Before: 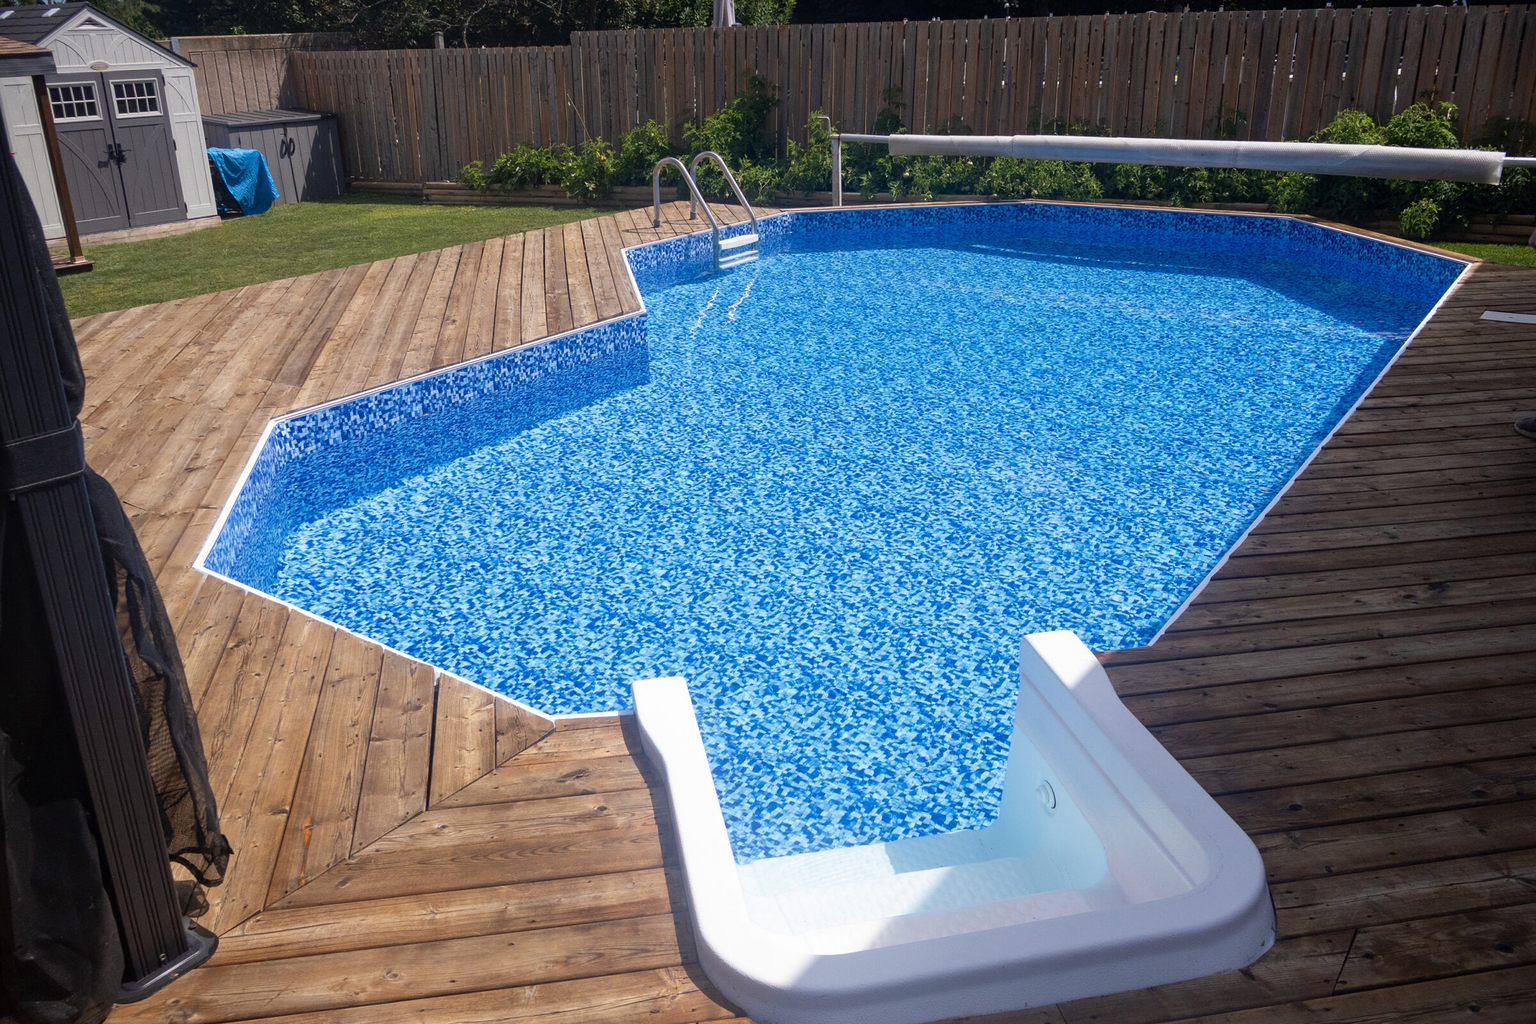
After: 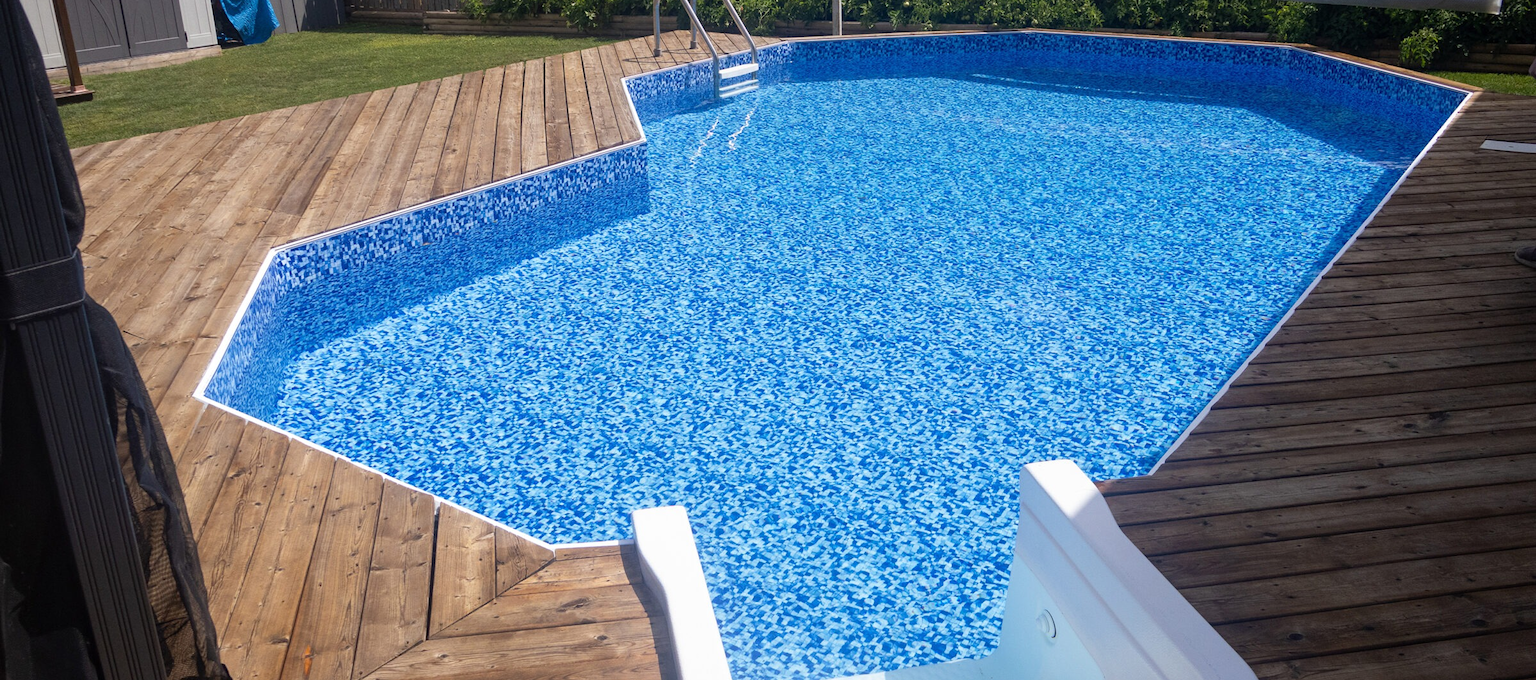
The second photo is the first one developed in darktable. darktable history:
tone equalizer: on, module defaults
crop: top 16.727%, bottom 16.727%
